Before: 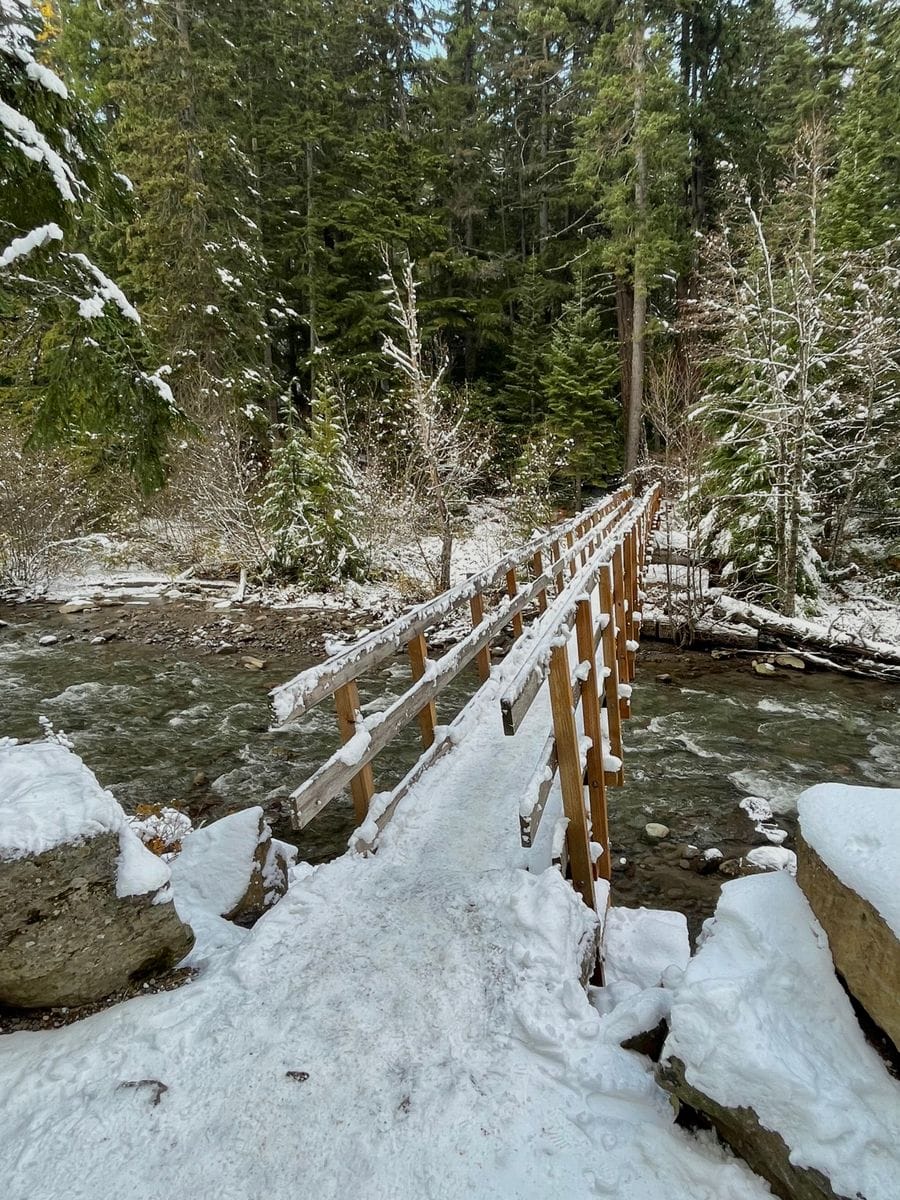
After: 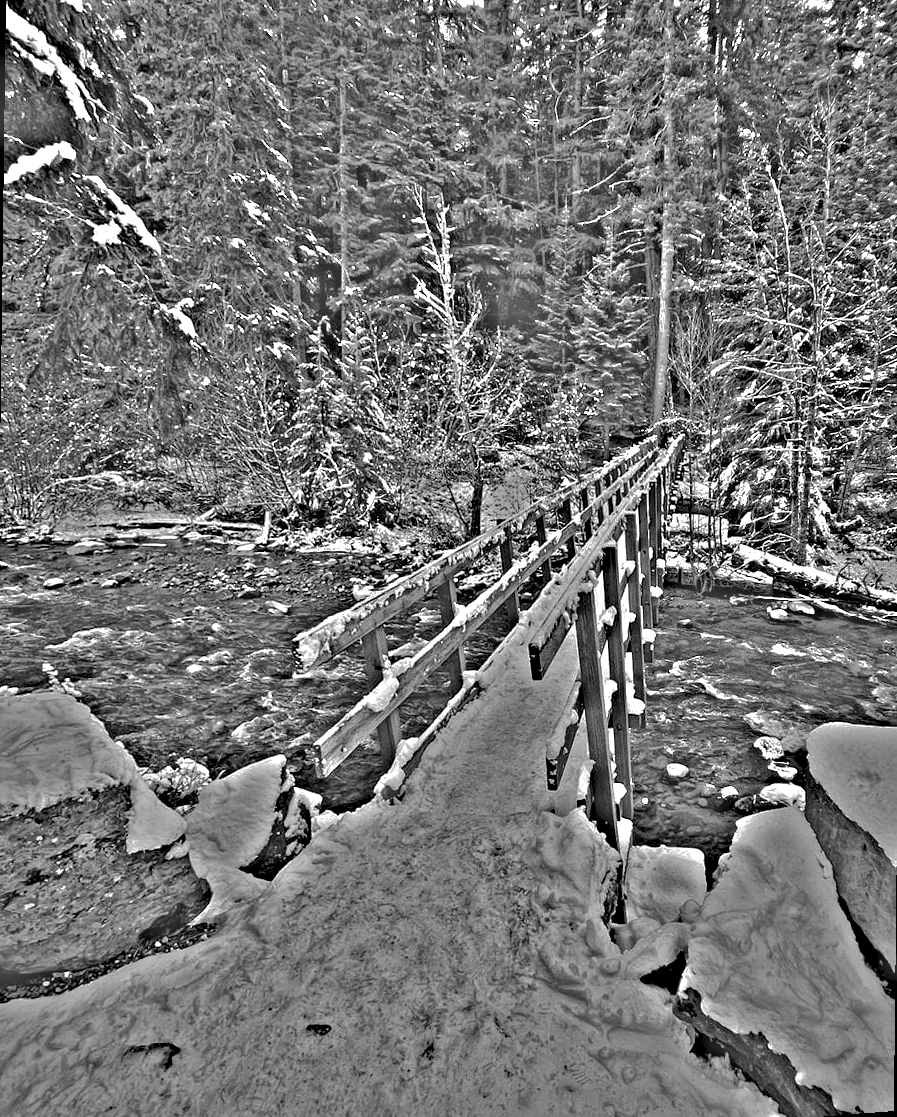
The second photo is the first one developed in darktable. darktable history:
rotate and perspective: rotation 0.679°, lens shift (horizontal) 0.136, crop left 0.009, crop right 0.991, crop top 0.078, crop bottom 0.95
white balance: red 1.009, blue 1.027
shadows and highlights: shadows 38.43, highlights -74.54
highpass: on, module defaults
